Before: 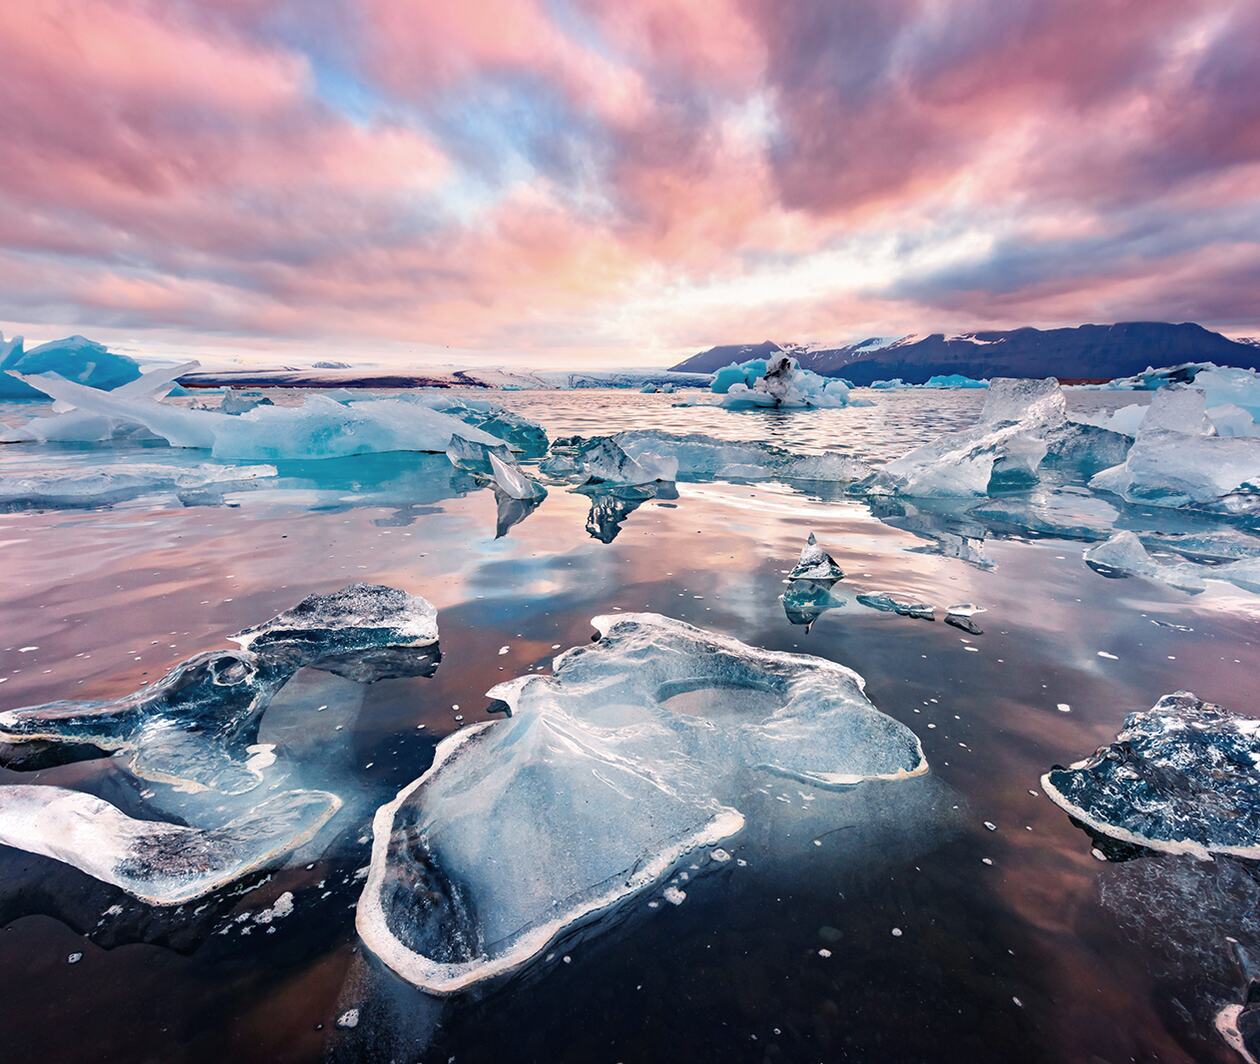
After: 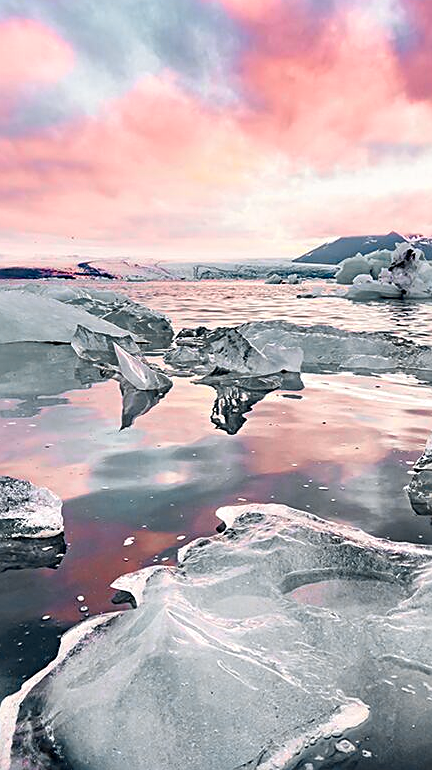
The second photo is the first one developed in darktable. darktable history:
crop and rotate: left 29.773%, top 10.334%, right 35.888%, bottom 17.259%
sharpen: amount 0.491
color zones: curves: ch0 [(0.257, 0.558) (0.75, 0.565)]; ch1 [(0.004, 0.857) (0.14, 0.416) (0.257, 0.695) (0.442, 0.032) (0.736, 0.266) (0.891, 0.741)]; ch2 [(0, 0.623) (0.112, 0.436) (0.271, 0.474) (0.516, 0.64) (0.743, 0.286)]
